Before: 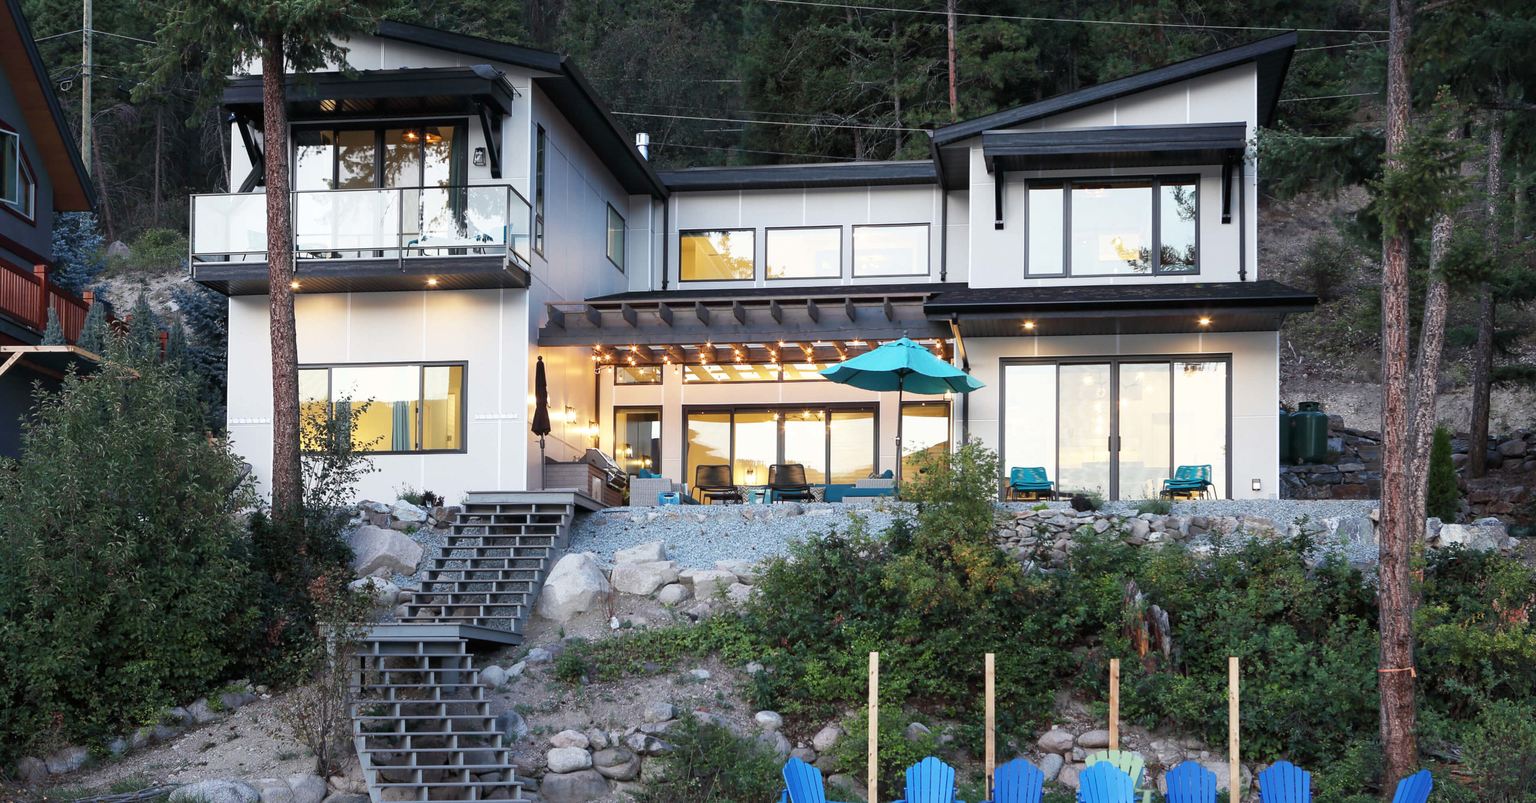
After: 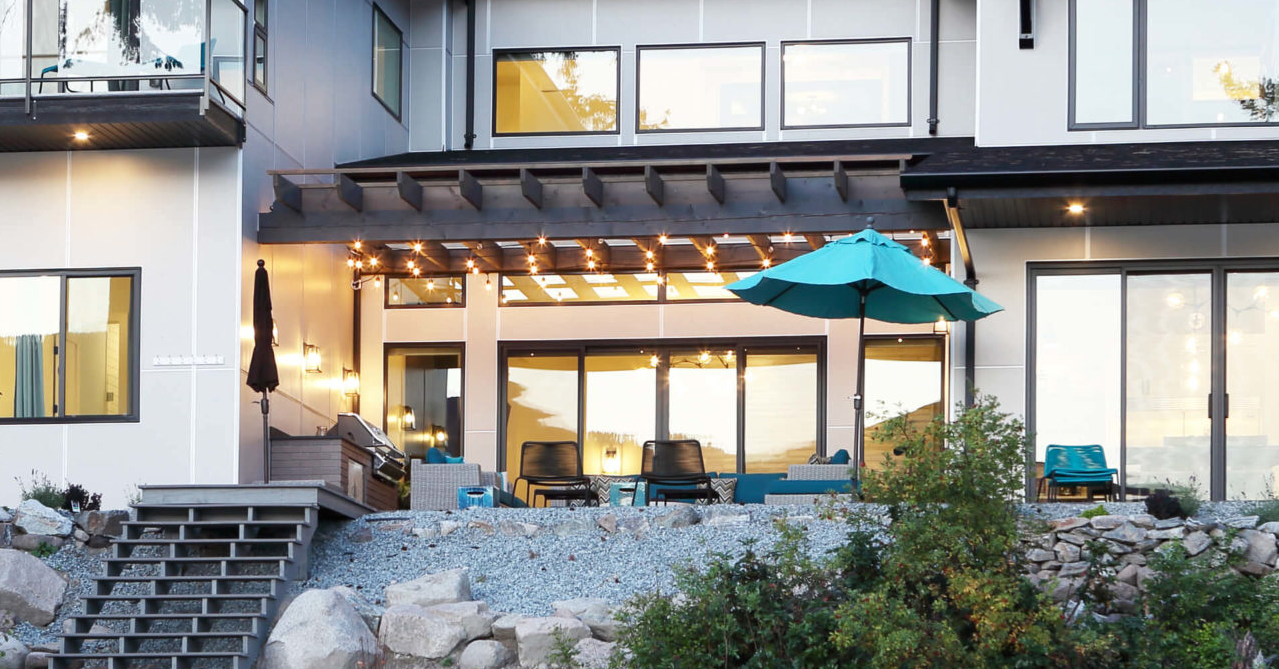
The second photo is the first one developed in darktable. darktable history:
crop: left 25%, top 25%, right 25%, bottom 25%
contrast brightness saturation: contrast 0.03, brightness -0.04
